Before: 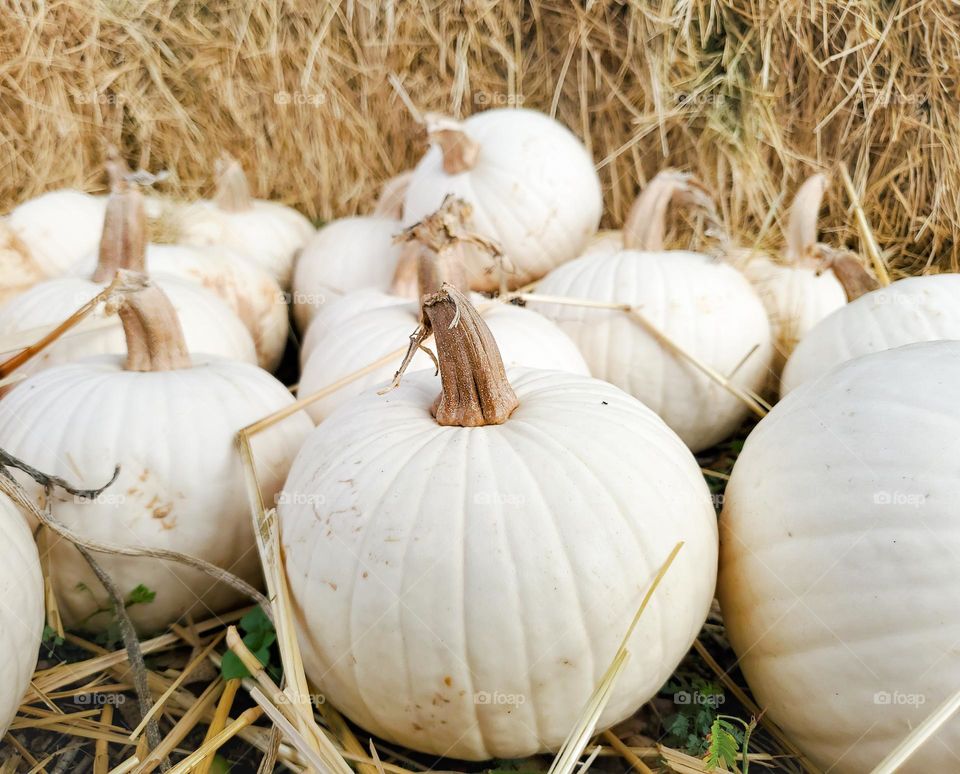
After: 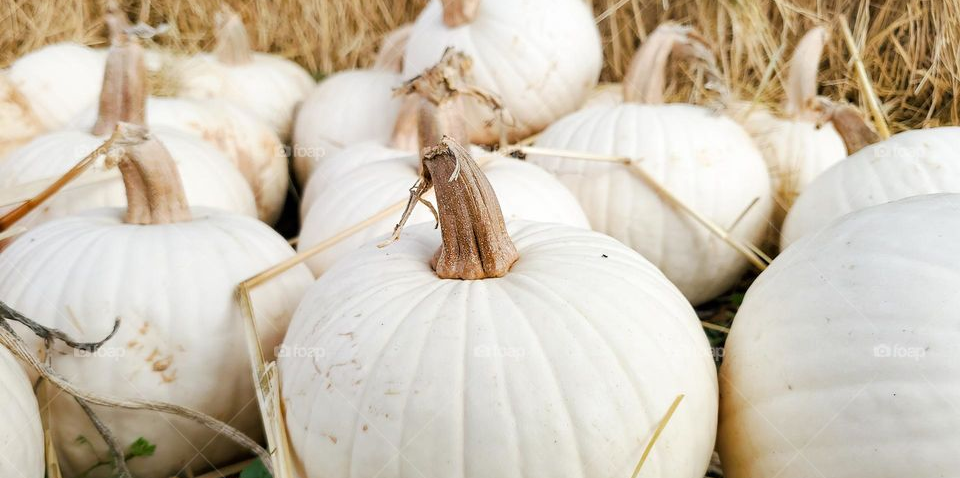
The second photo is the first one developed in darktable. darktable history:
crop: top 19.1%, bottom 19.096%
